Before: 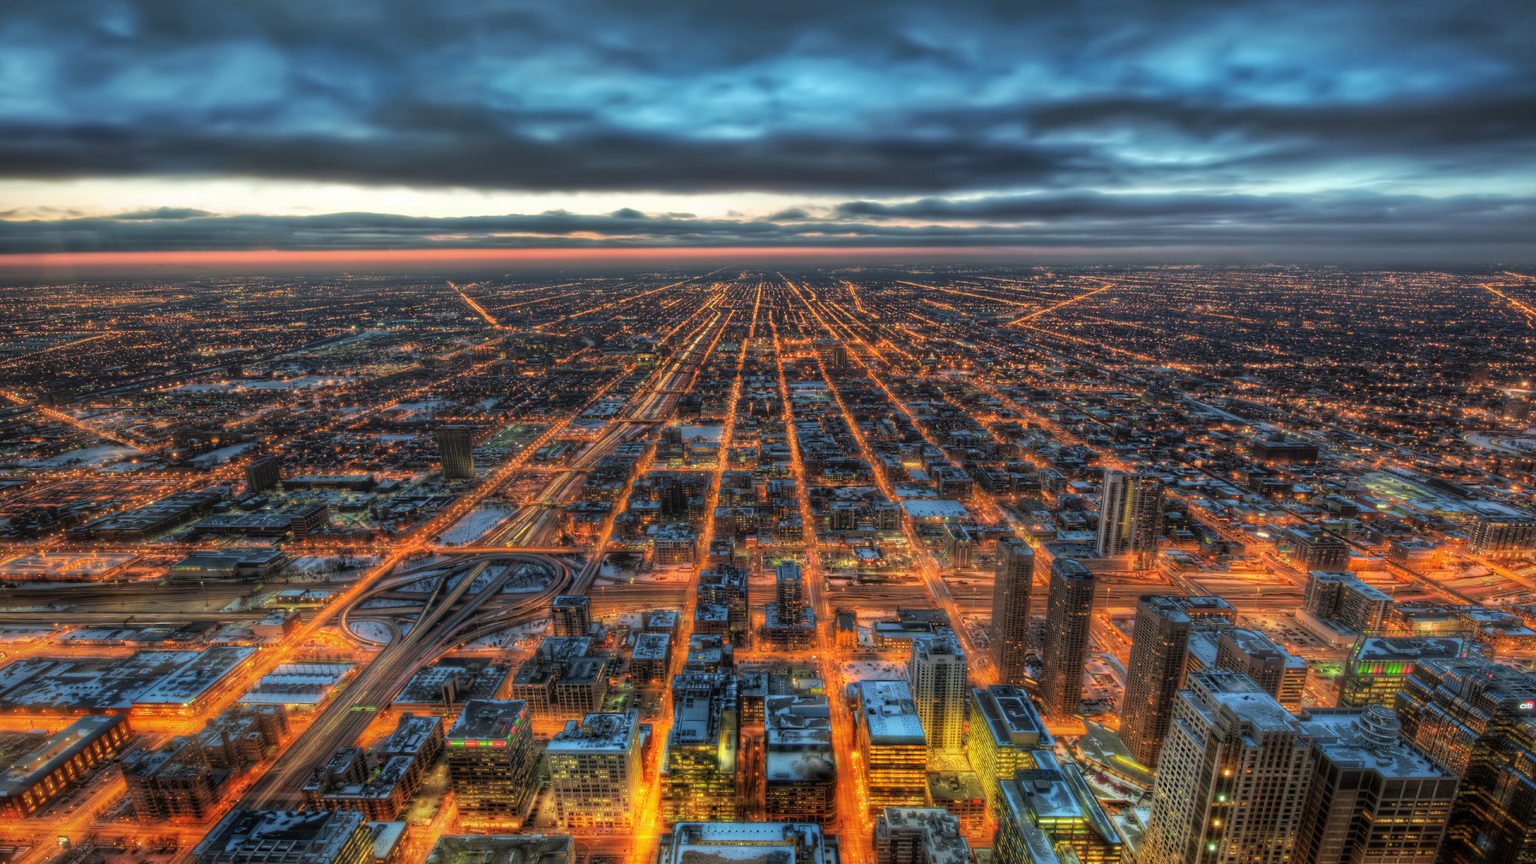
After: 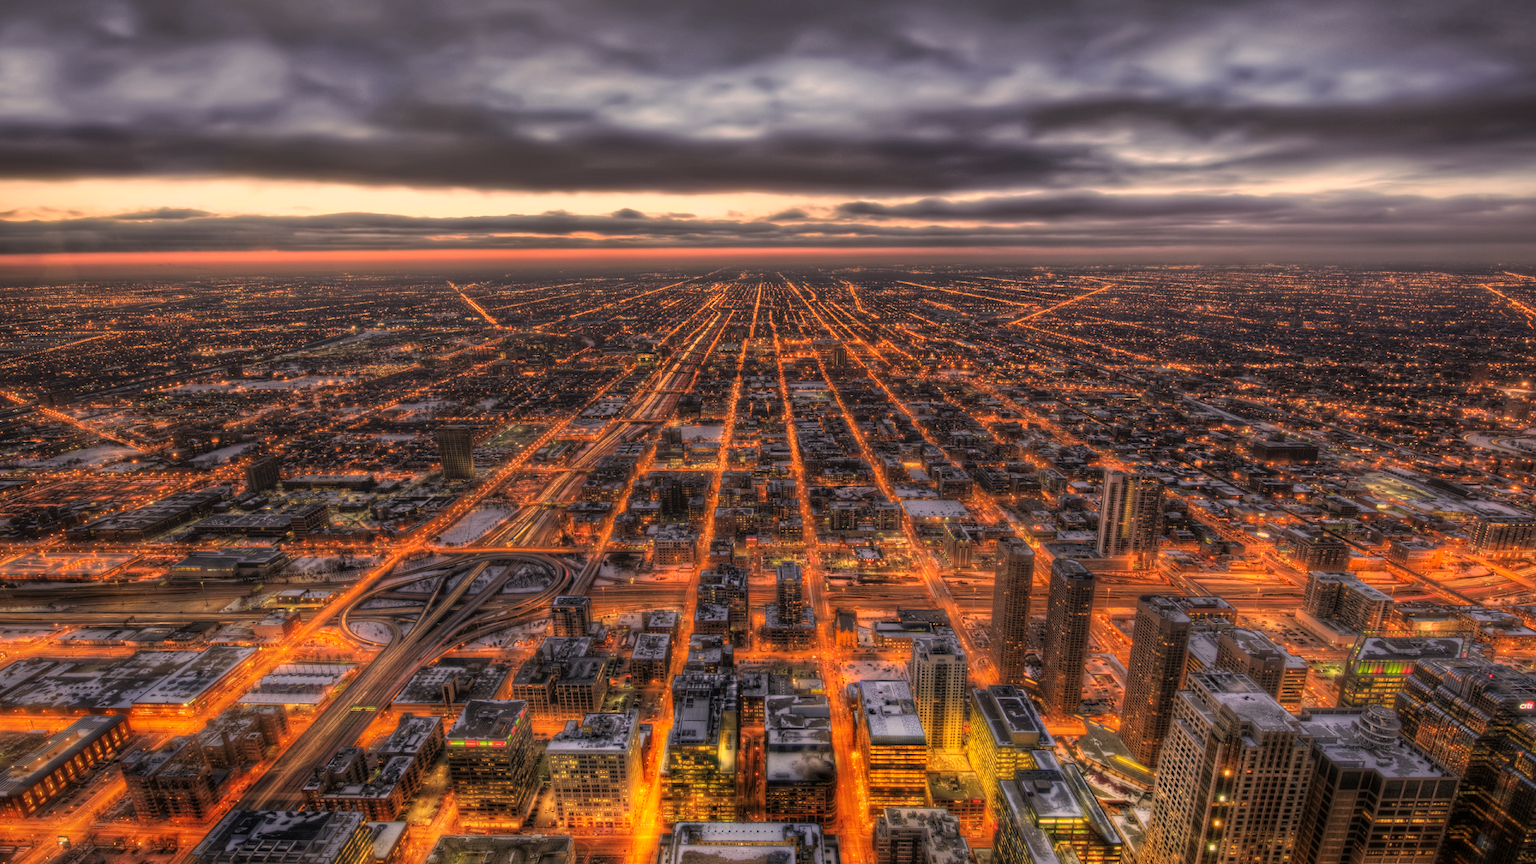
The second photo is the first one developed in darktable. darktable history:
color correction: highlights a* 40, highlights b* 40, saturation 0.69
white balance: emerald 1
contrast brightness saturation: contrast 0.04, saturation 0.16
